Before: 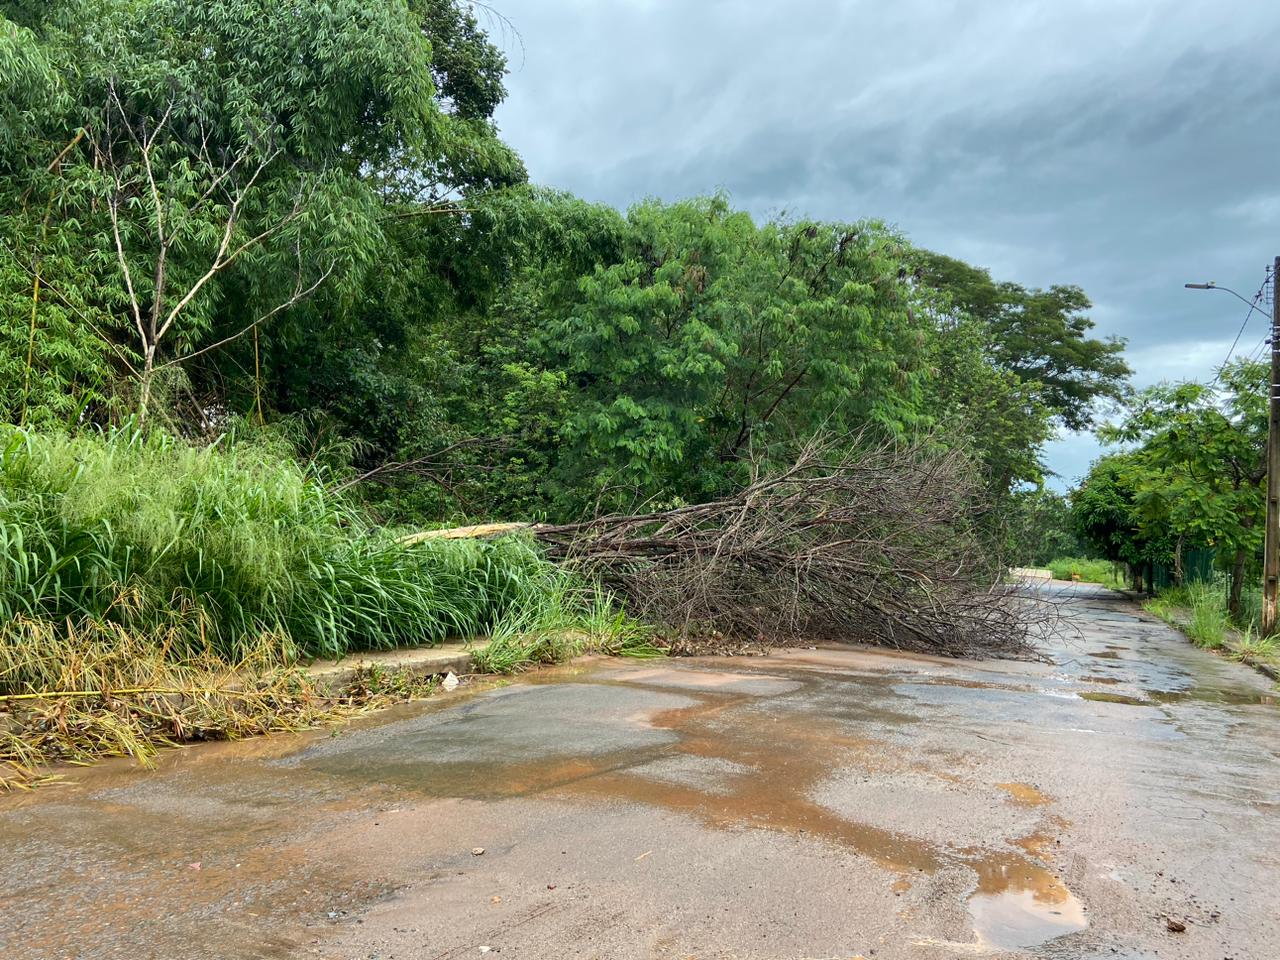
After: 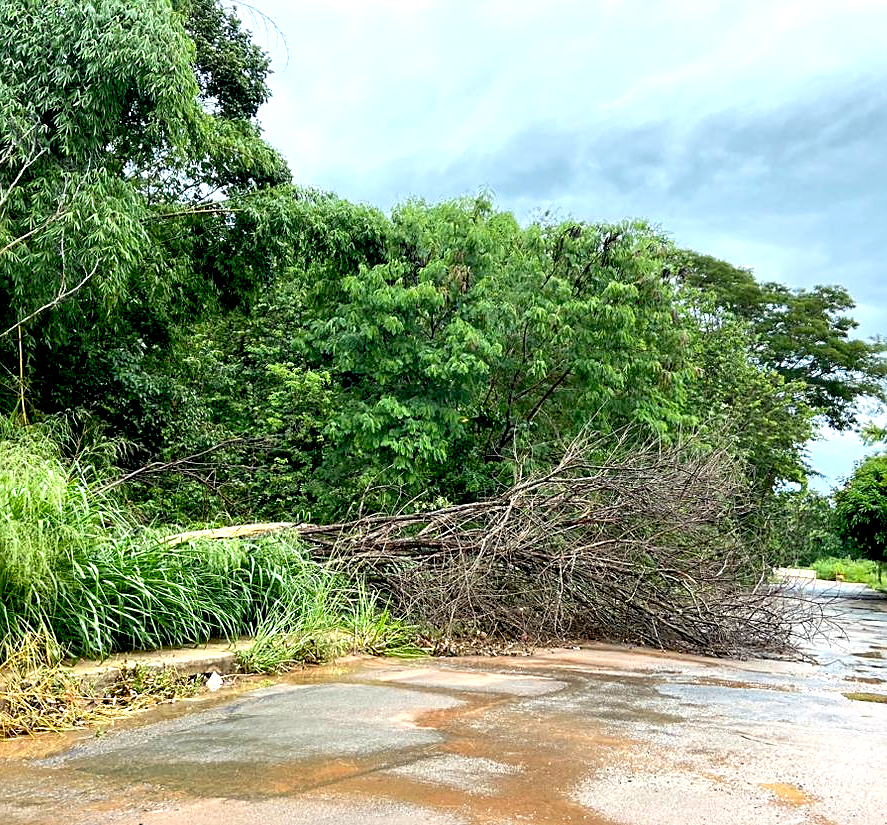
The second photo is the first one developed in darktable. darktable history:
crop: left 18.479%, right 12.2%, bottom 13.971%
sharpen: on, module defaults
exposure: black level correction 0.012, exposure 0.7 EV, compensate exposure bias true, compensate highlight preservation false
